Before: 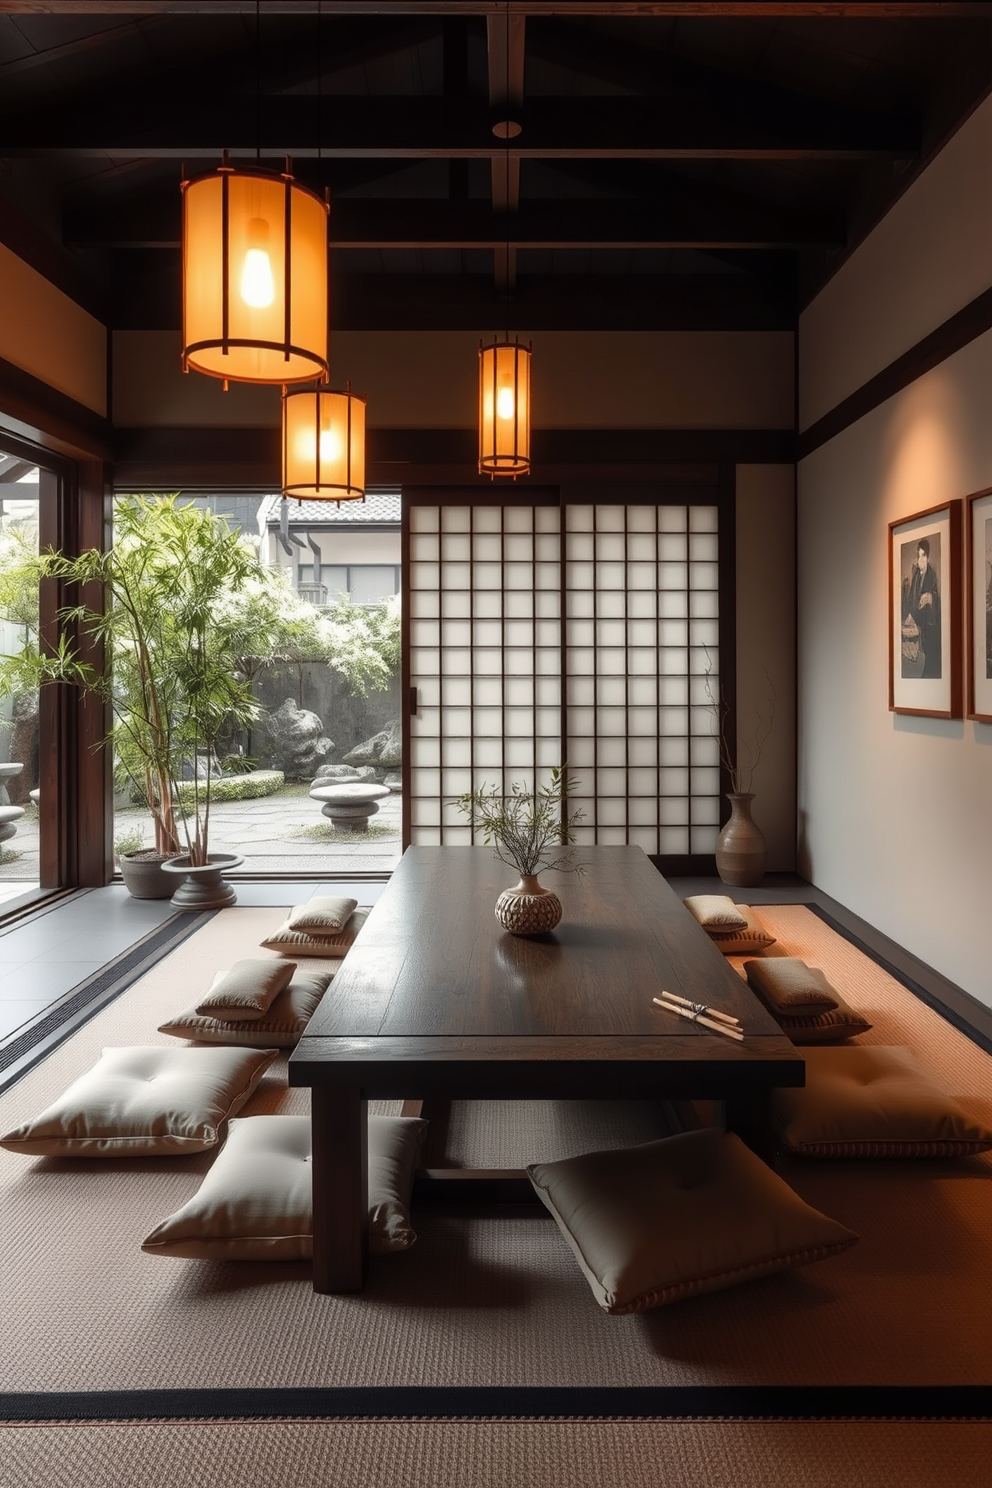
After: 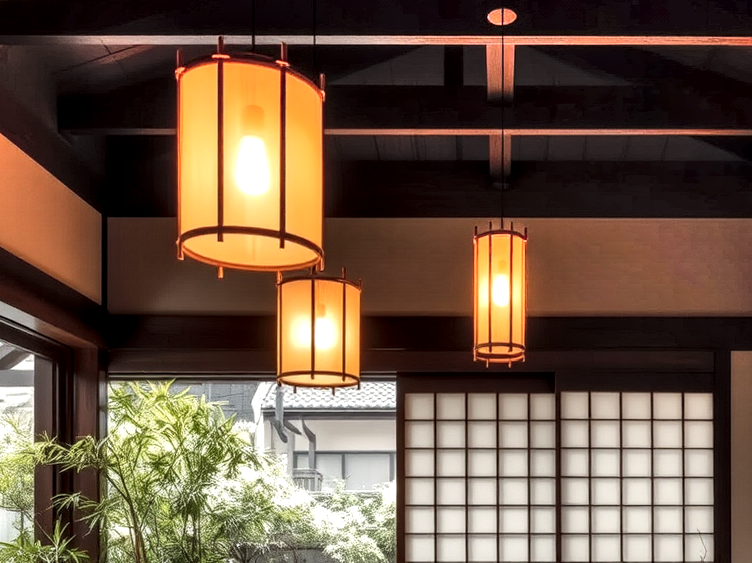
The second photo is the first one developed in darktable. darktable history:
crop: left 0.516%, top 7.64%, right 23.6%, bottom 54.475%
local contrast: highlights 107%, shadows 99%, detail 201%, midtone range 0.2
shadows and highlights: shadows 76.27, highlights -61.05, soften with gaussian
